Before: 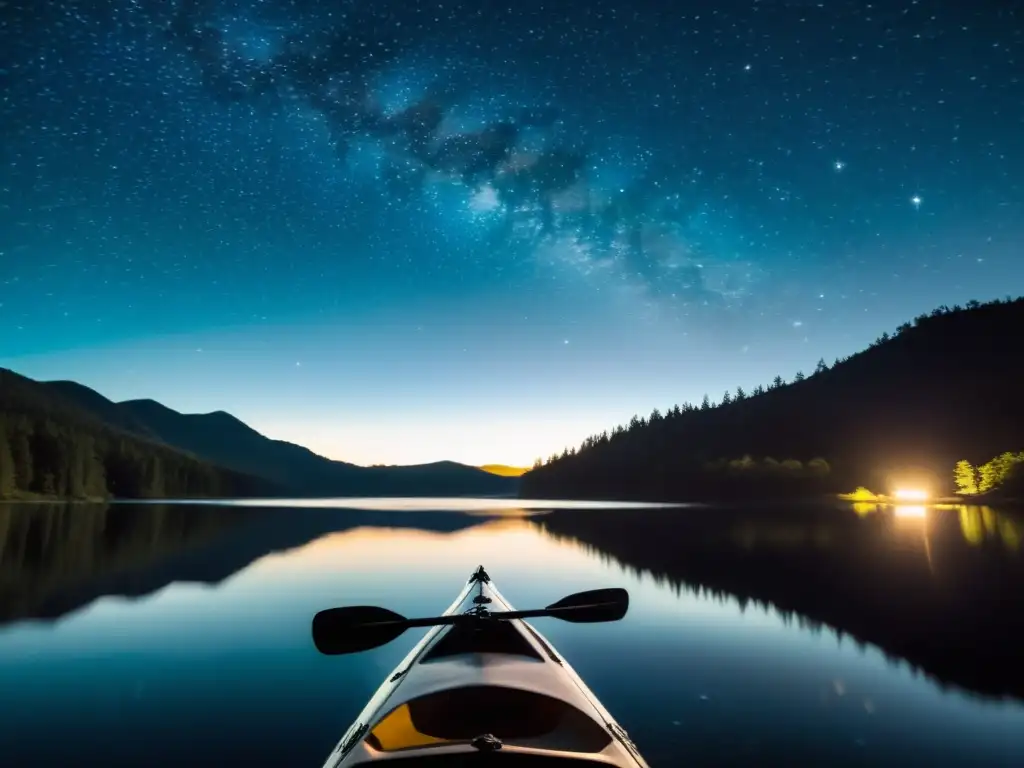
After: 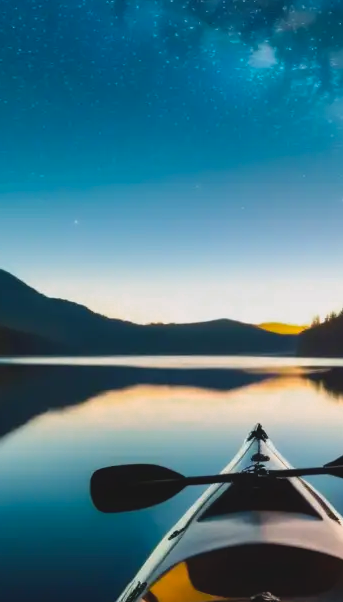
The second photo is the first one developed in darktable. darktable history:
crop and rotate: left 21.77%, top 18.528%, right 44.676%, bottom 2.997%
lowpass: radius 0.1, contrast 0.85, saturation 1.1, unbound 0
color zones: curves: ch0 [(0, 0.465) (0.092, 0.596) (0.289, 0.464) (0.429, 0.453) (0.571, 0.464) (0.714, 0.455) (0.857, 0.462) (1, 0.465)]
